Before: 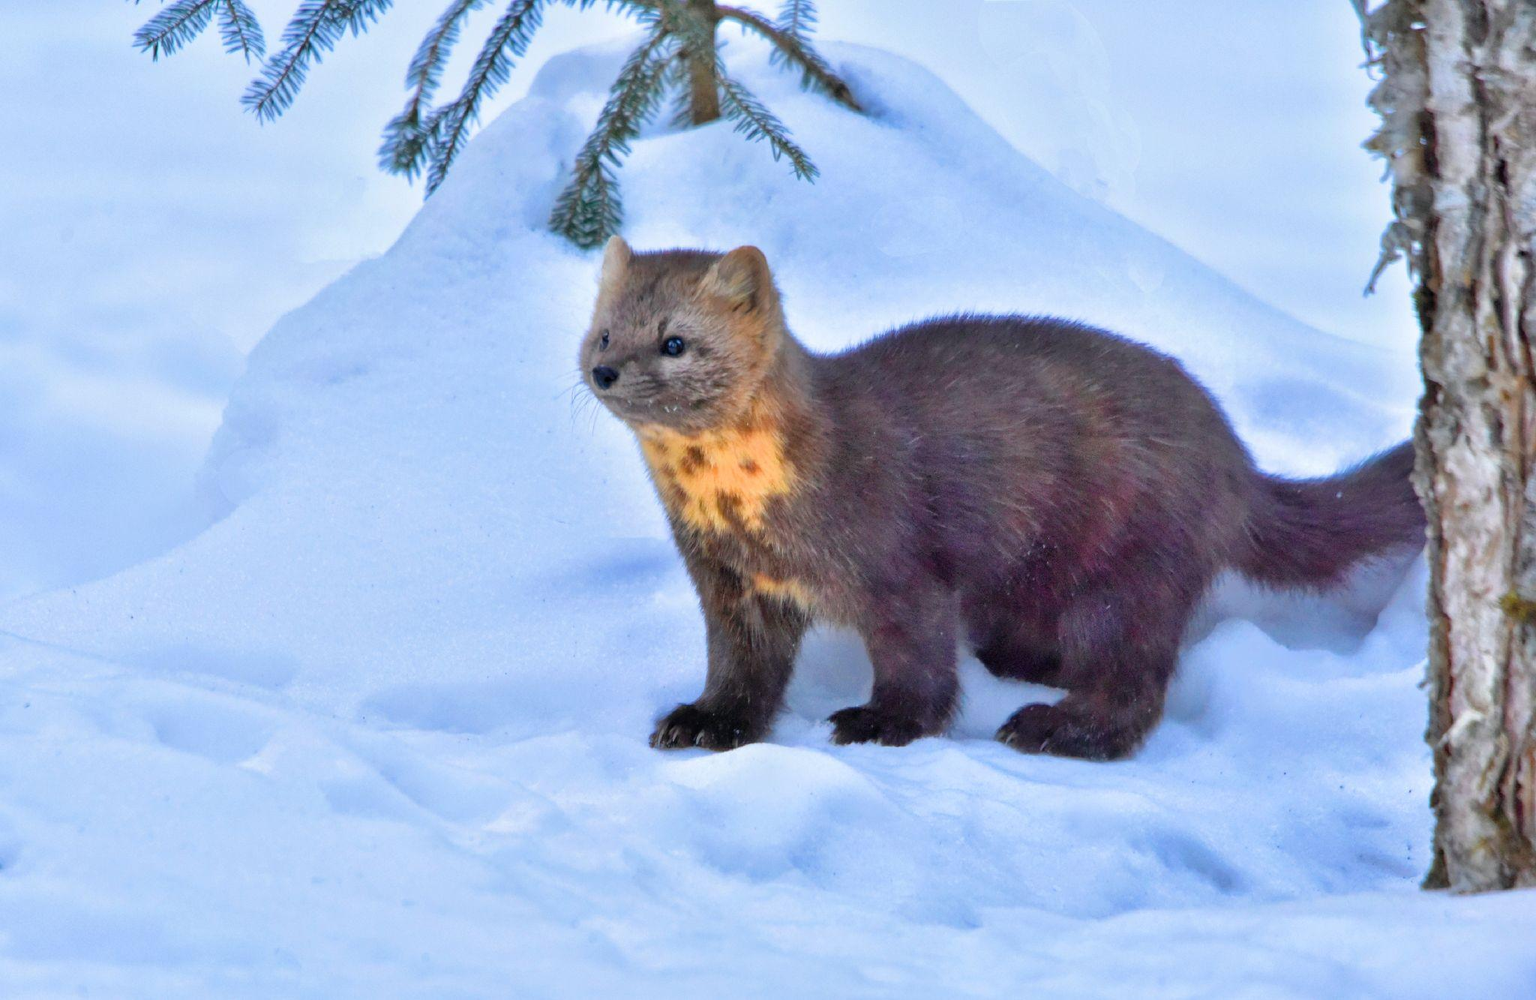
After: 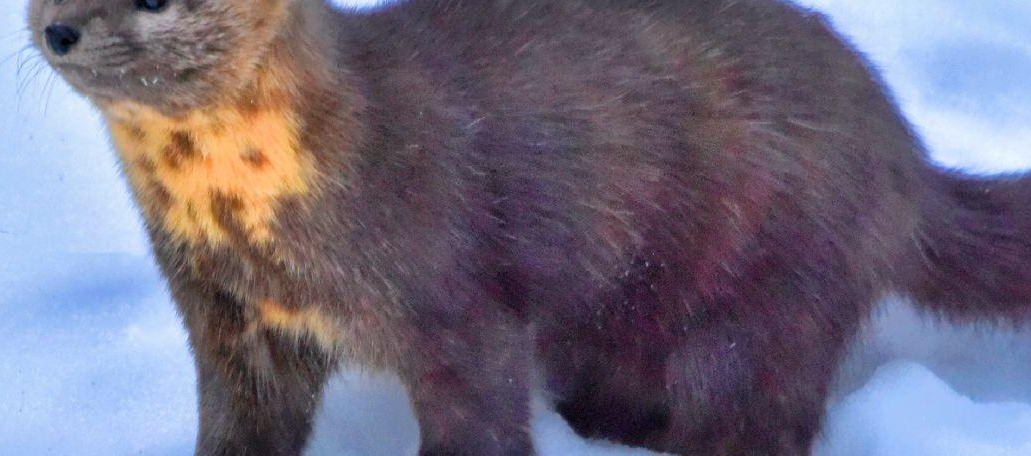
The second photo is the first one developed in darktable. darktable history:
crop: left 36.413%, top 34.876%, right 13.206%, bottom 30.853%
